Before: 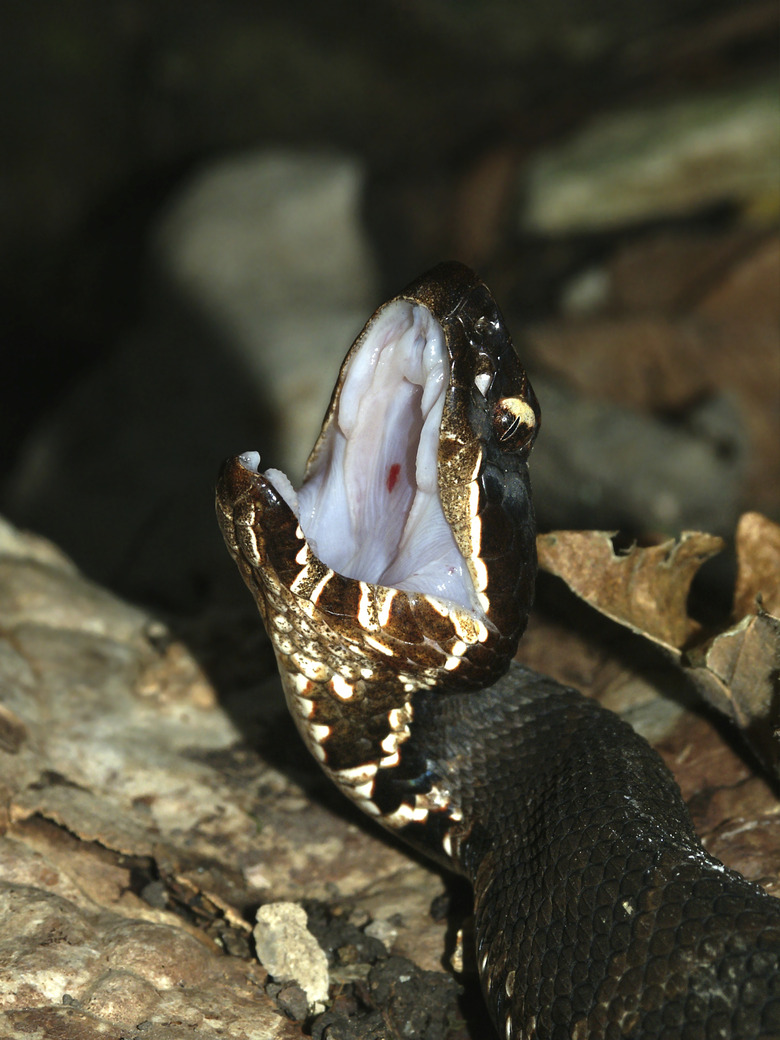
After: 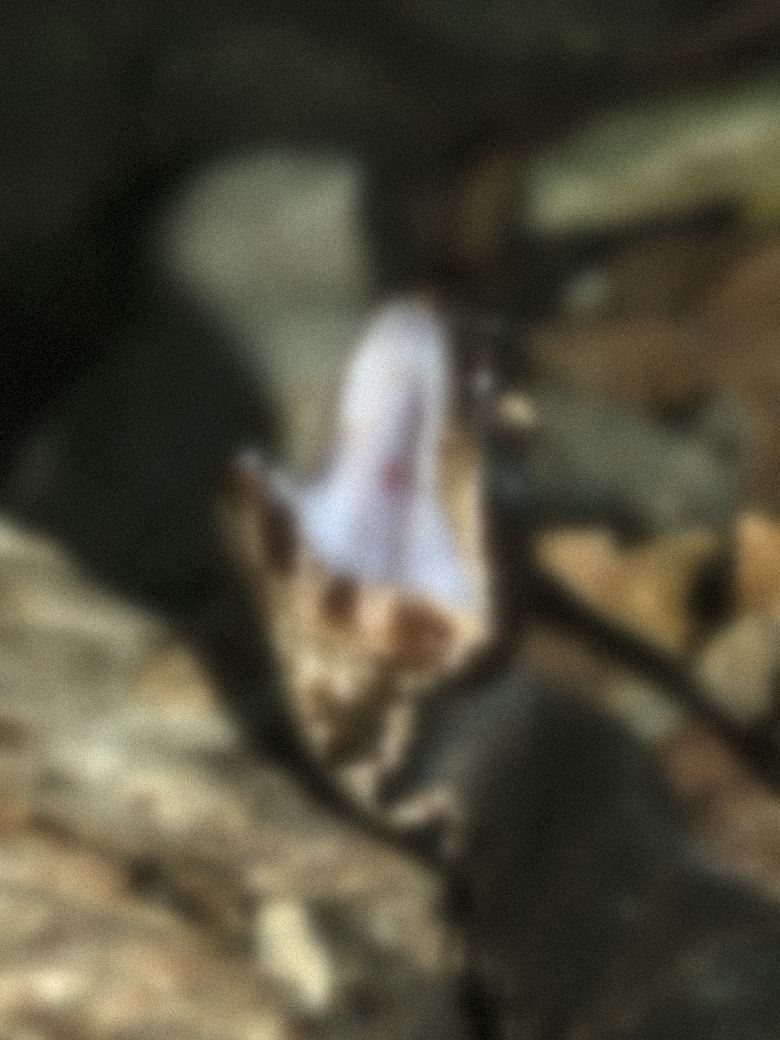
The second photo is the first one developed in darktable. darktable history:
grain: mid-tones bias 0%
lowpass: on, module defaults
local contrast: on, module defaults
exposure: exposure 0.207 EV, compensate highlight preservation false
